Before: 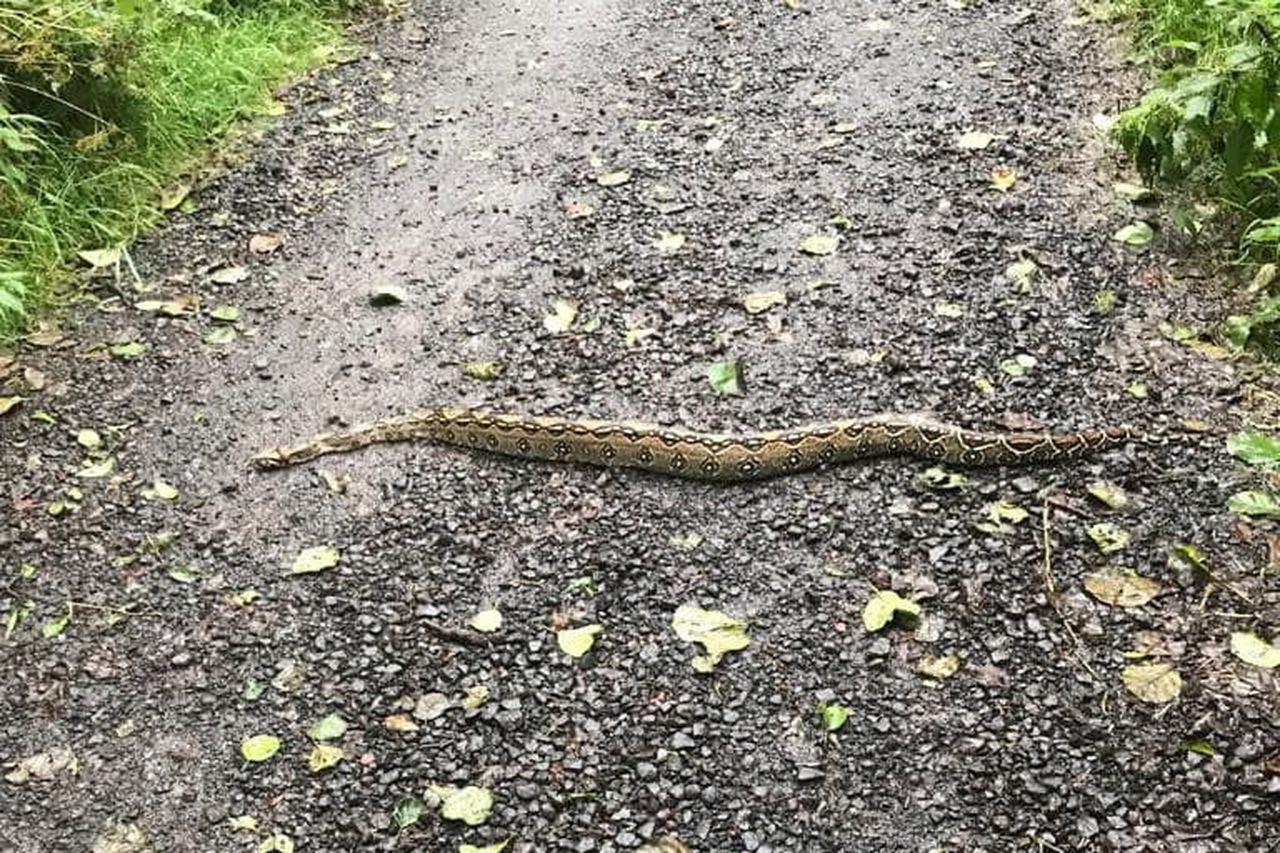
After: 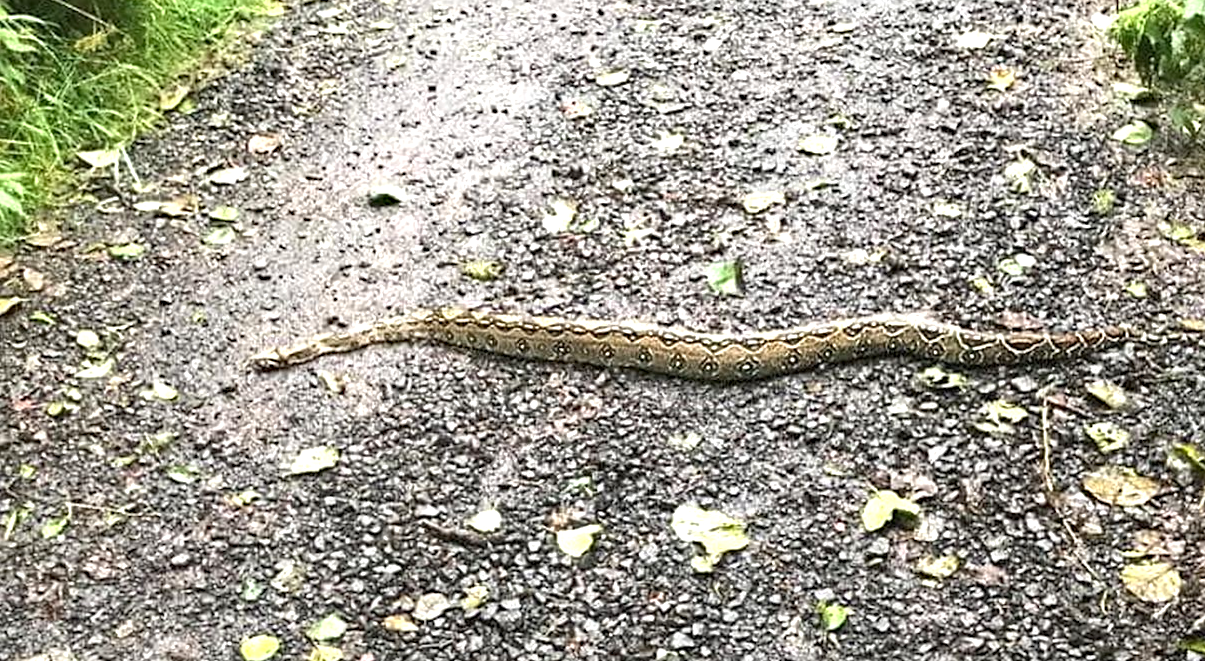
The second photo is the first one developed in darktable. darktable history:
crop and rotate: angle 0.07°, top 11.655%, right 5.613%, bottom 10.649%
exposure: black level correction 0, exposure 0.59 EV, compensate highlight preservation false
haze removal: compatibility mode true, adaptive false
color correction: highlights a* -0.322, highlights b* -0.084
sharpen: amount 0.202
